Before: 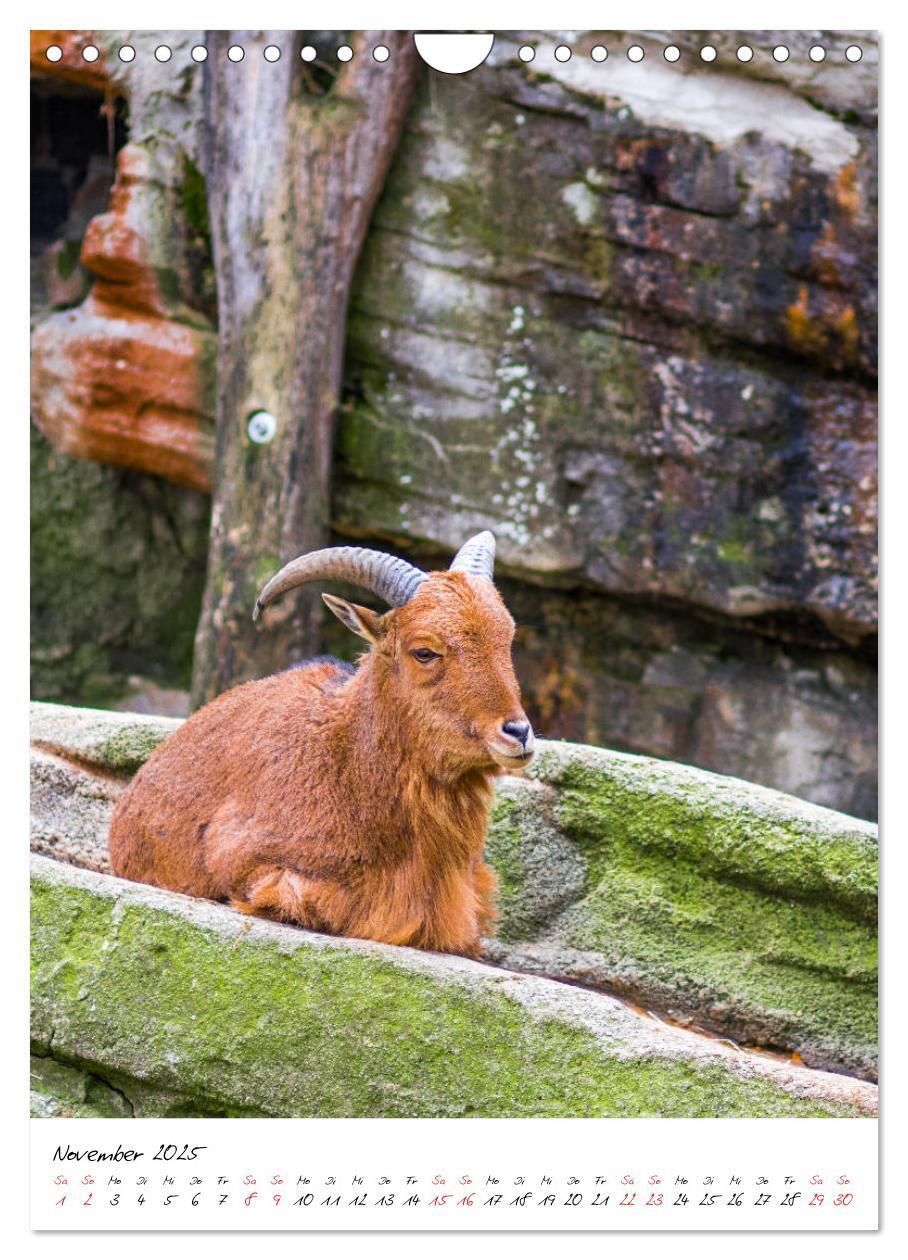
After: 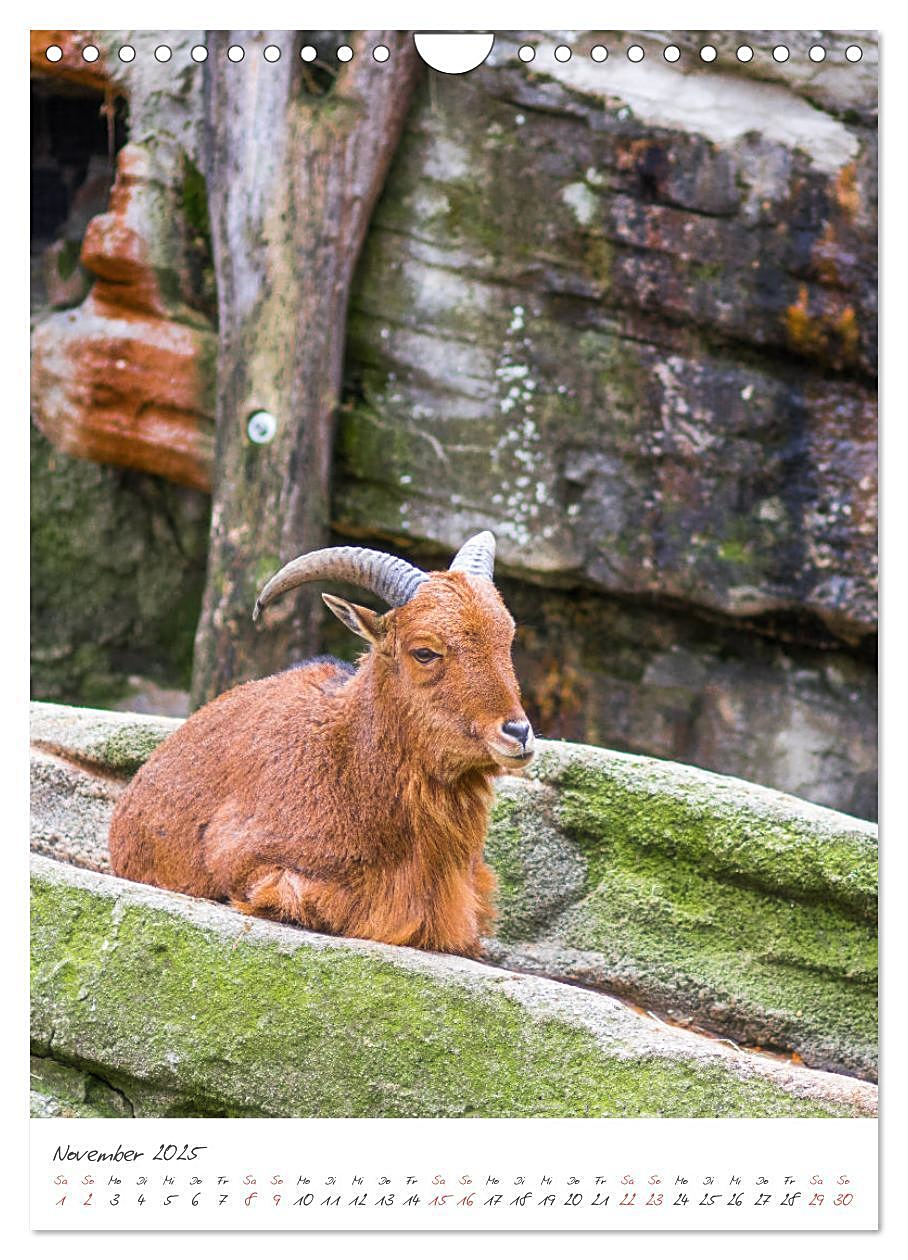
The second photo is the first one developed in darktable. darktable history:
sharpen: on, module defaults
haze removal: strength -0.1, compatibility mode true, adaptive false
